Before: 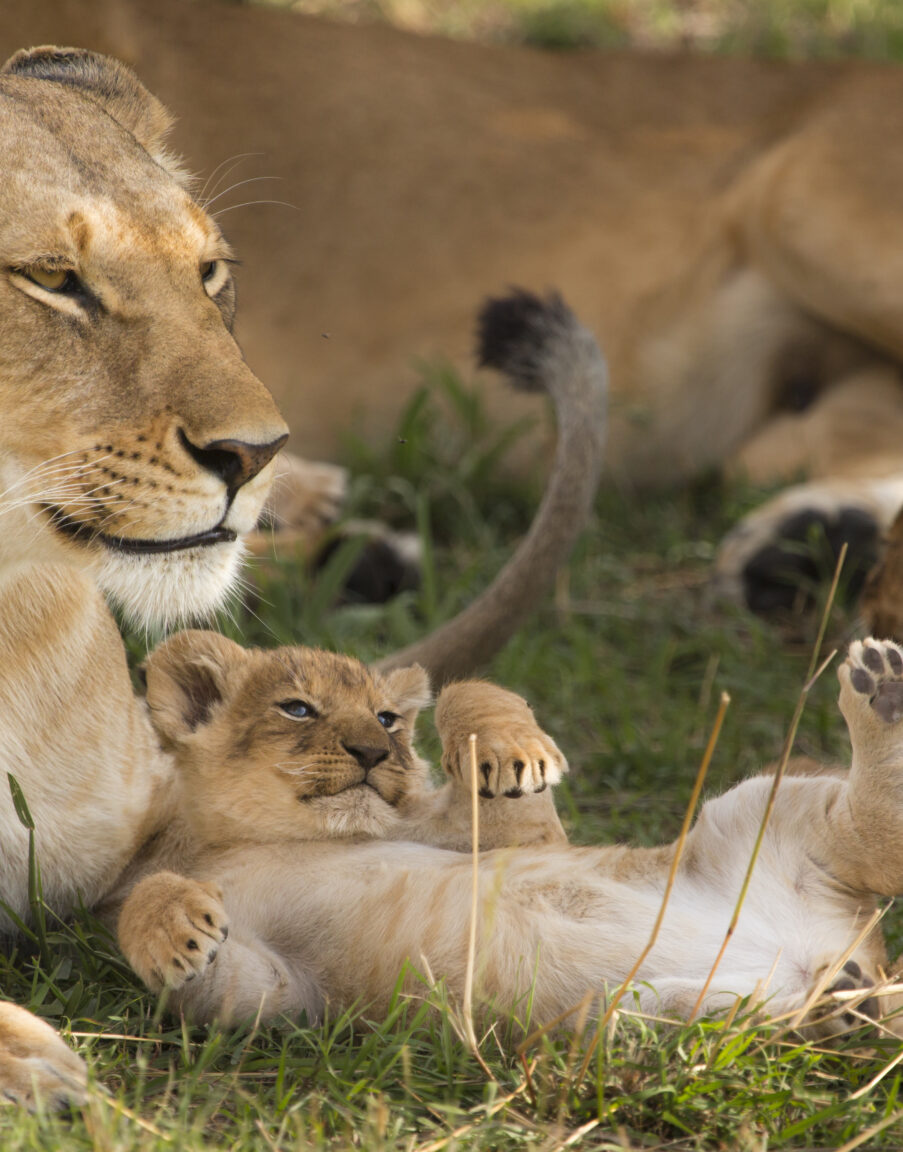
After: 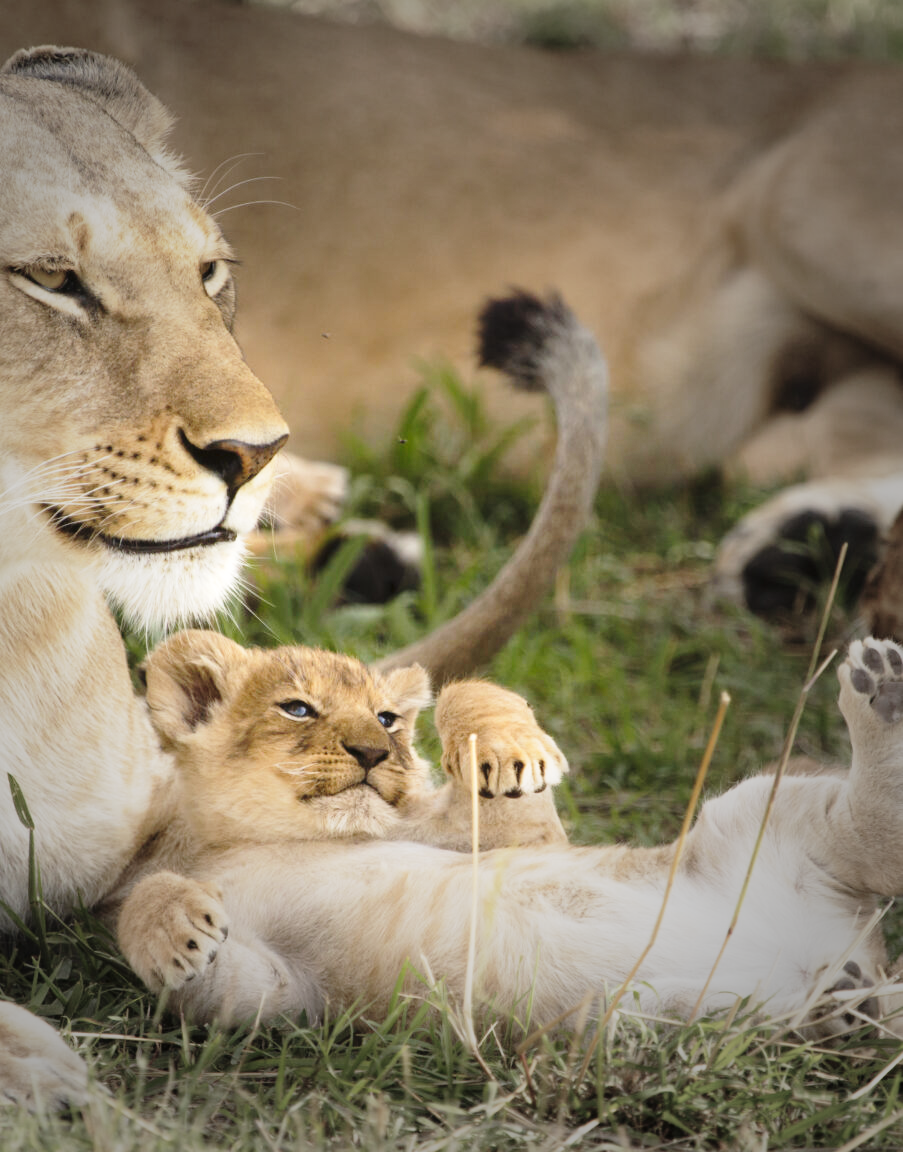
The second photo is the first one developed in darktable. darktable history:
base curve: curves: ch0 [(0, 0) (0.028, 0.03) (0.121, 0.232) (0.46, 0.748) (0.859, 0.968) (1, 1)], preserve colors none
vignetting: fall-off start 33.76%, fall-off radius 64.94%, brightness -0.575, center (-0.12, -0.002), width/height ratio 0.959
exposure: exposure 0.191 EV, compensate highlight preservation false
